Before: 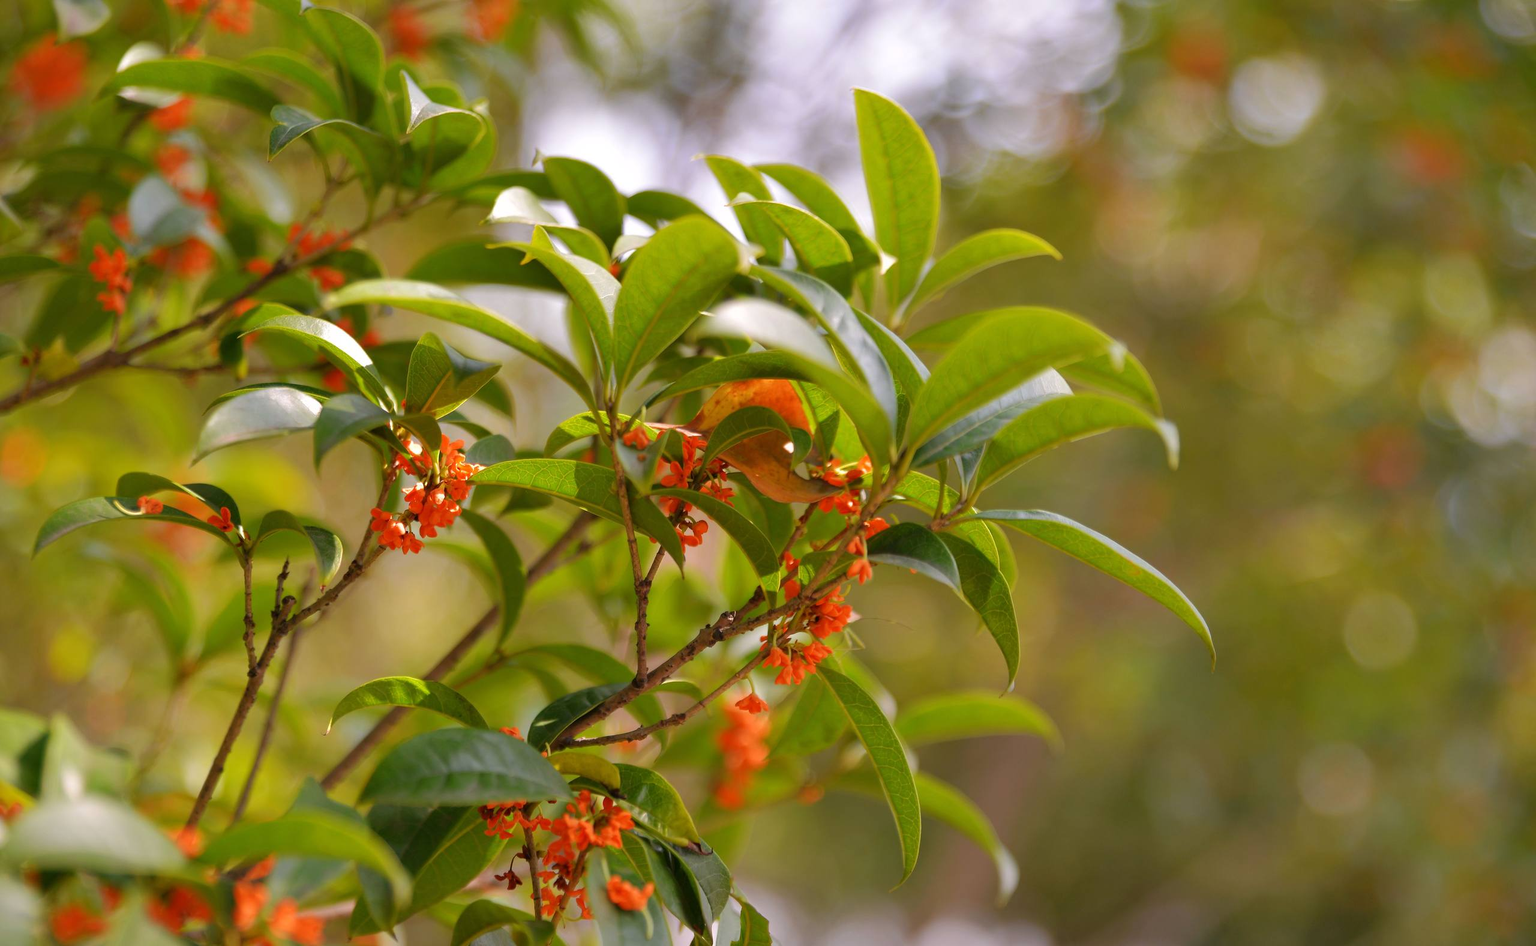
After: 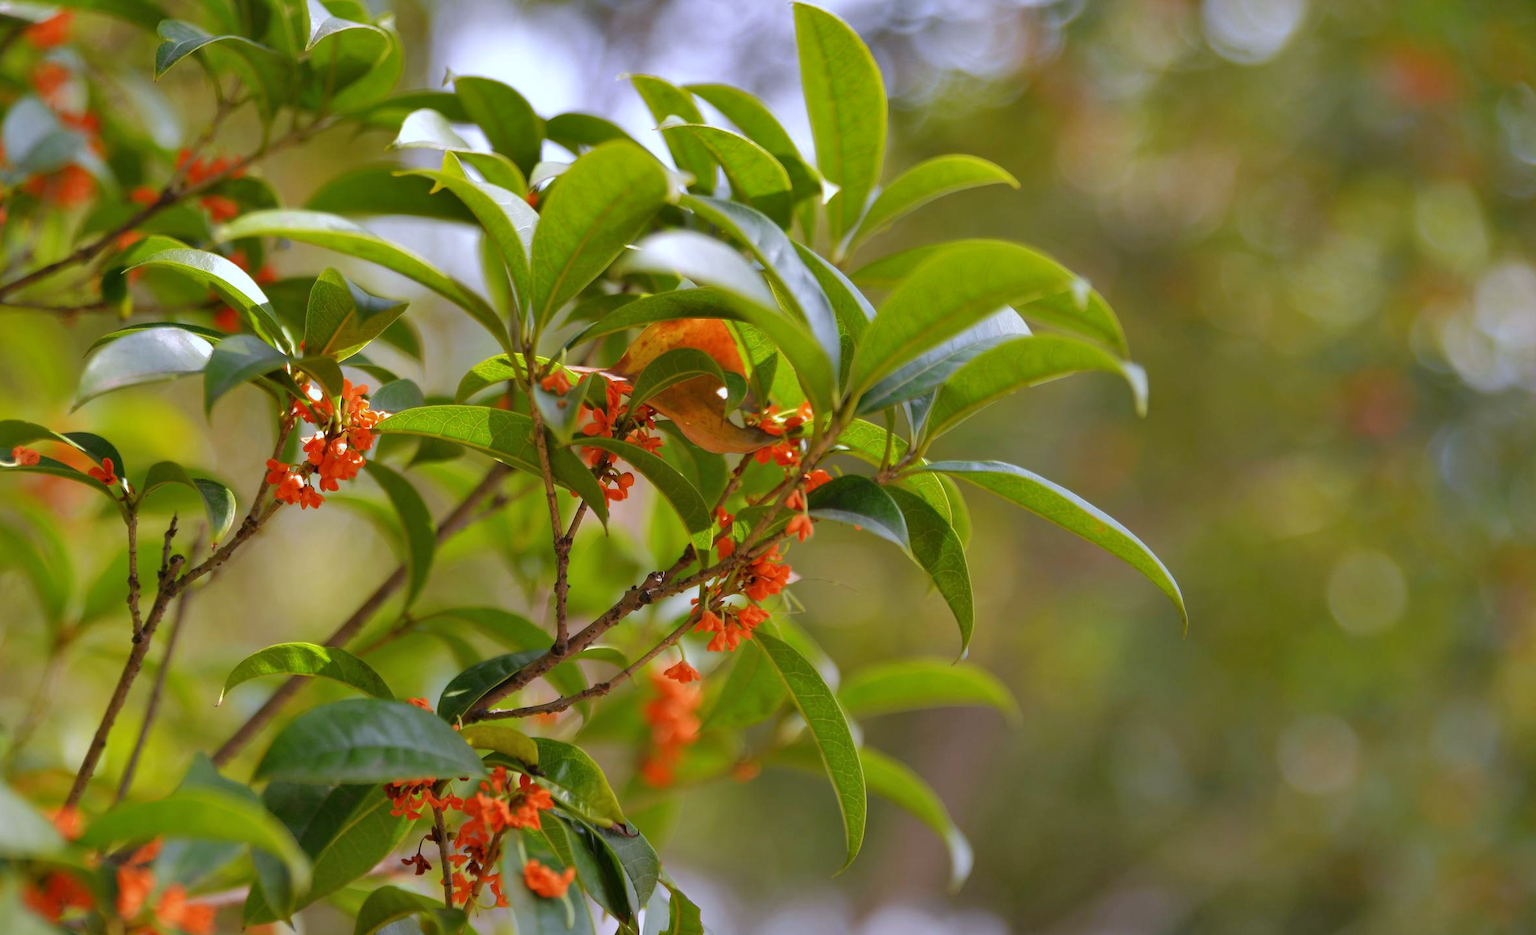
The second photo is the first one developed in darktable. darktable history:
crop and rotate: left 8.262%, top 9.226%
shadows and highlights: shadows color adjustment 97.66%, soften with gaussian
white balance: red 0.931, blue 1.11
